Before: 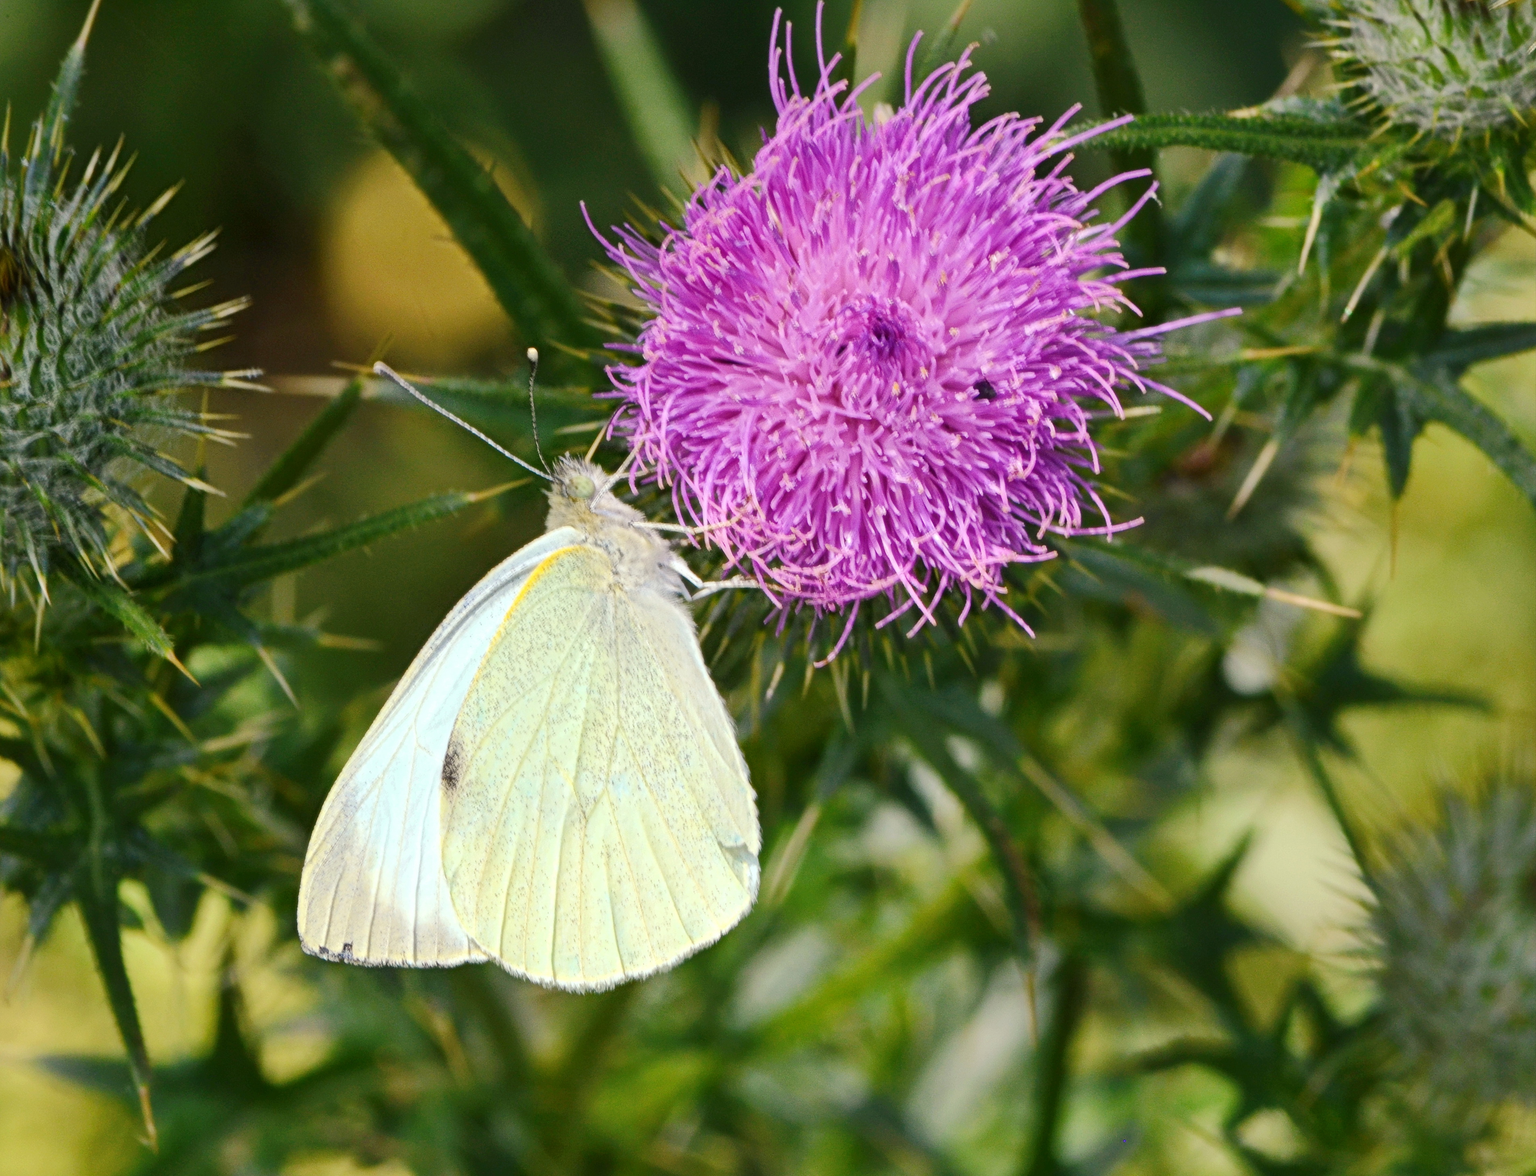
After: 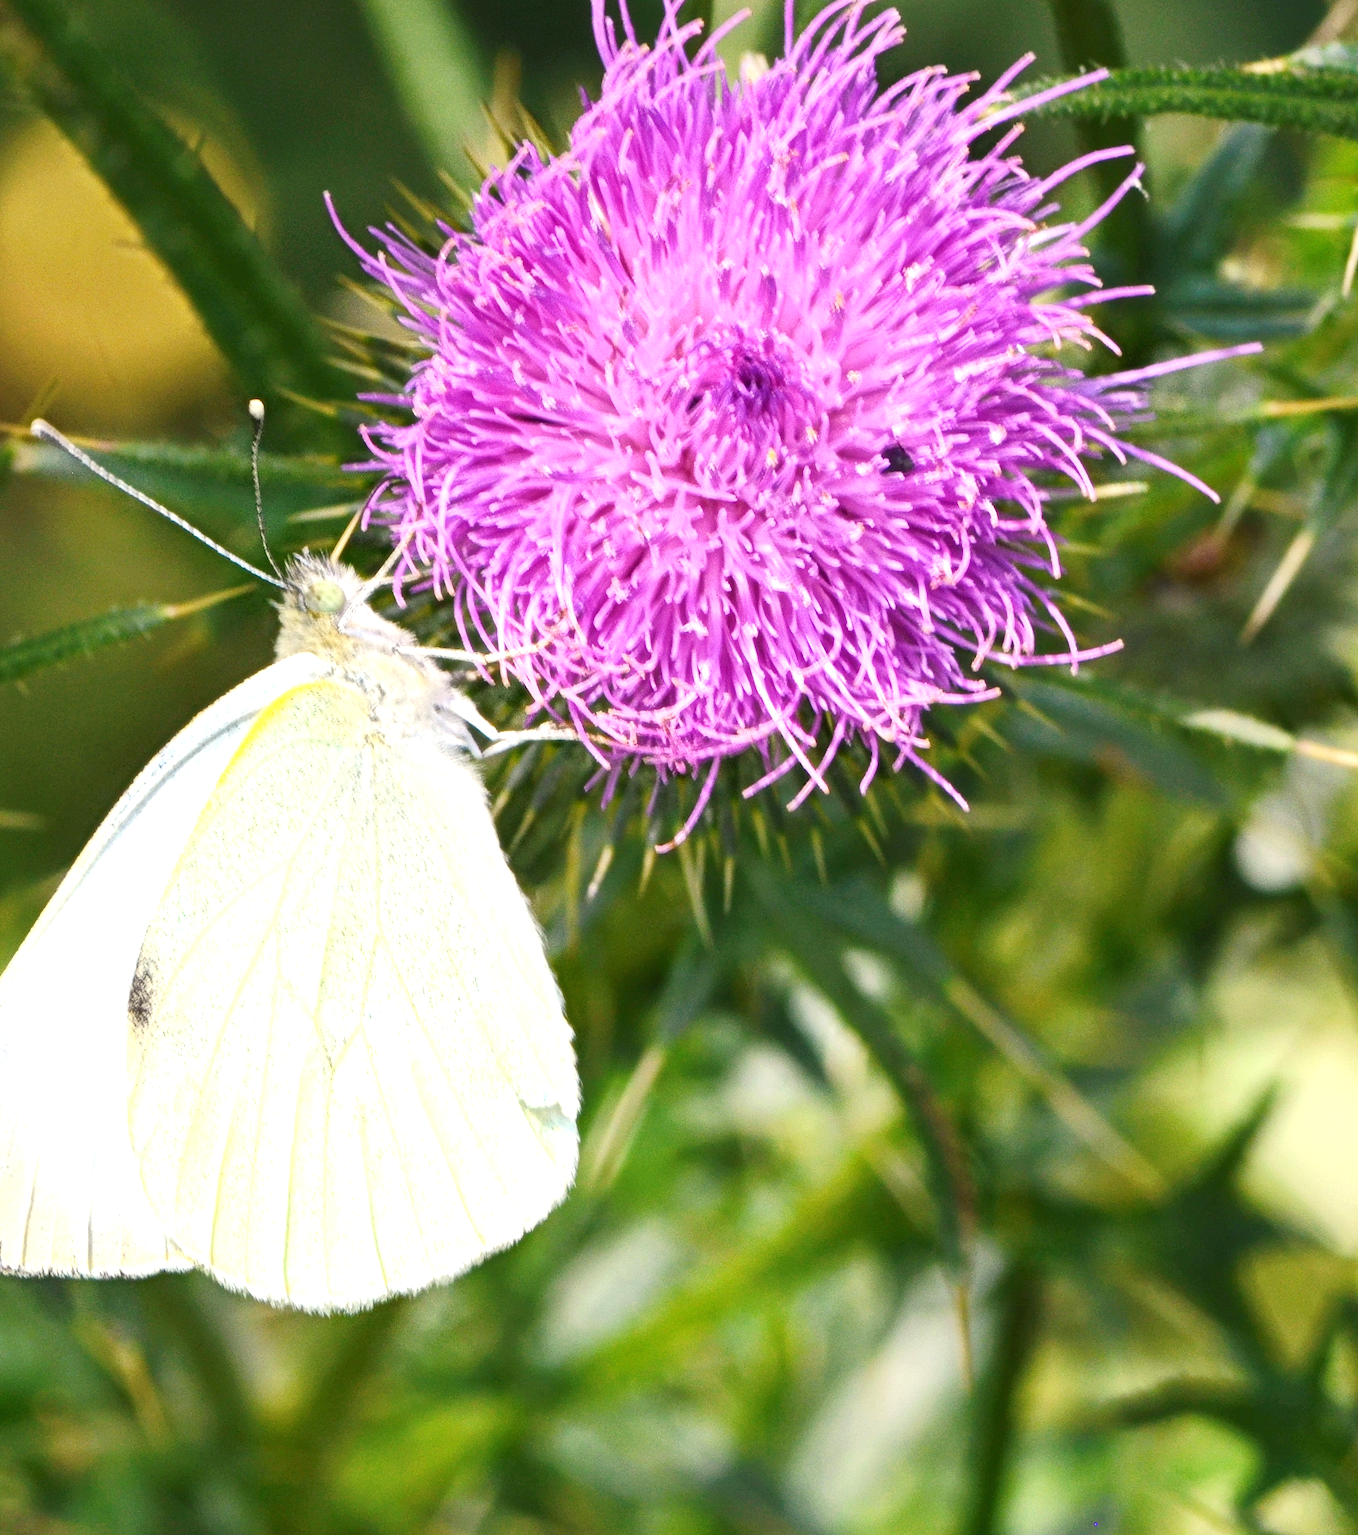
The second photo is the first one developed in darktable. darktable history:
exposure: black level correction 0, exposure 0.7 EV, compensate exposure bias true, compensate highlight preservation false
crop and rotate: left 22.918%, top 5.629%, right 14.711%, bottom 2.247%
